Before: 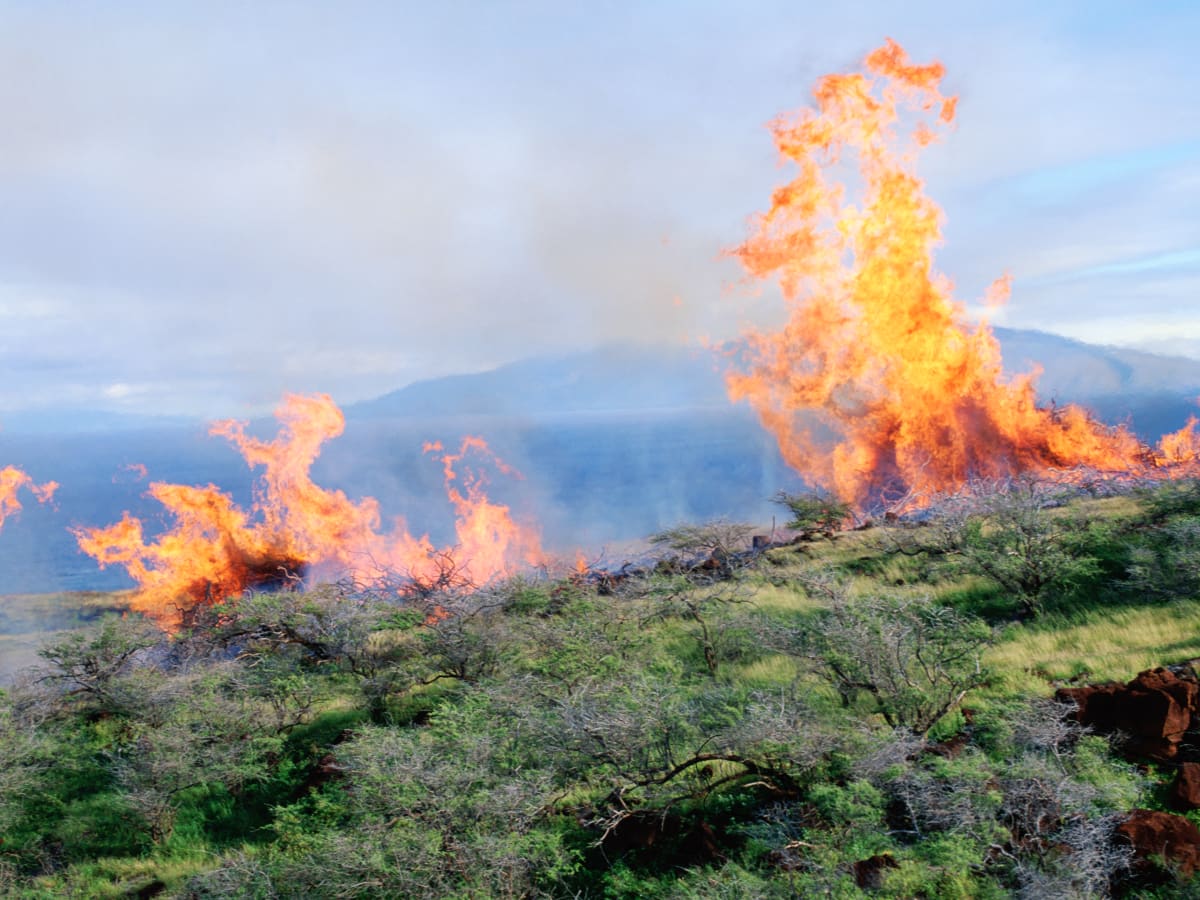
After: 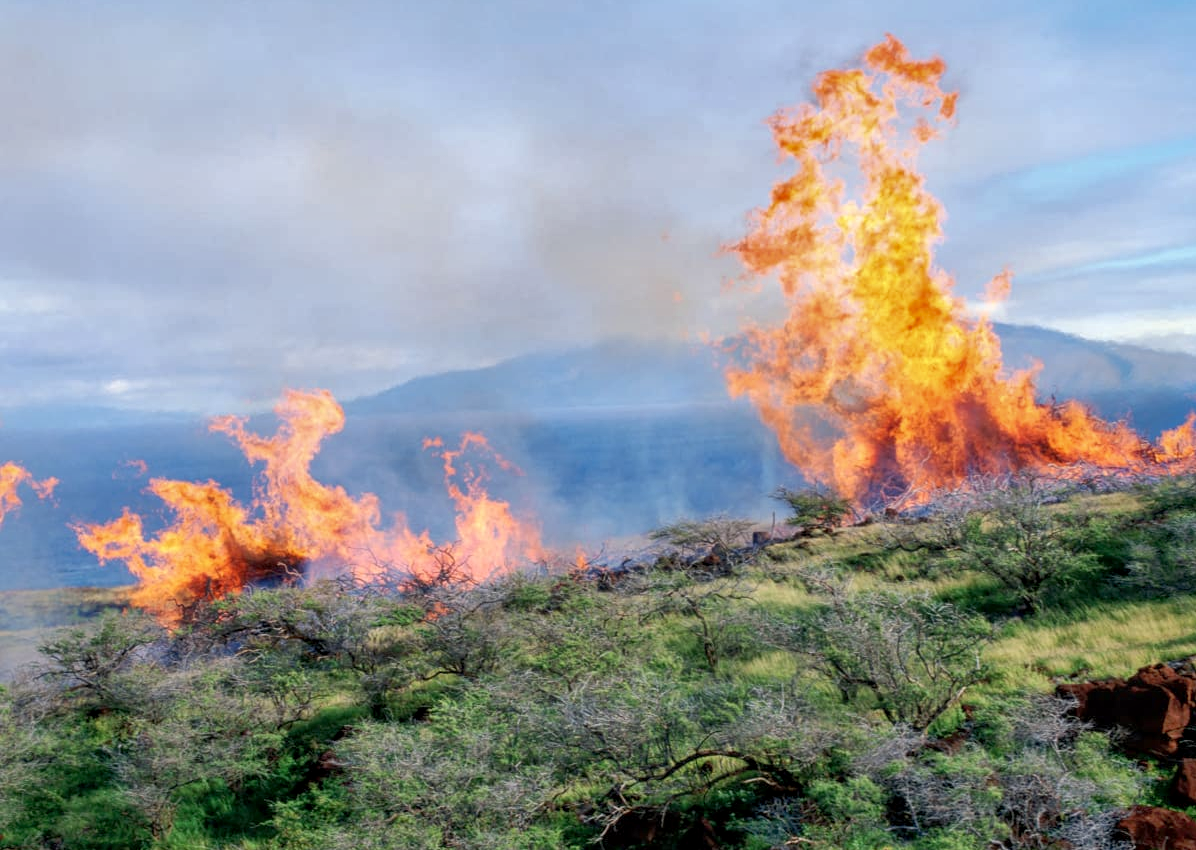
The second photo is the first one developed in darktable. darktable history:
shadows and highlights: on, module defaults
crop: top 0.448%, right 0.264%, bottom 5.045%
local contrast: on, module defaults
